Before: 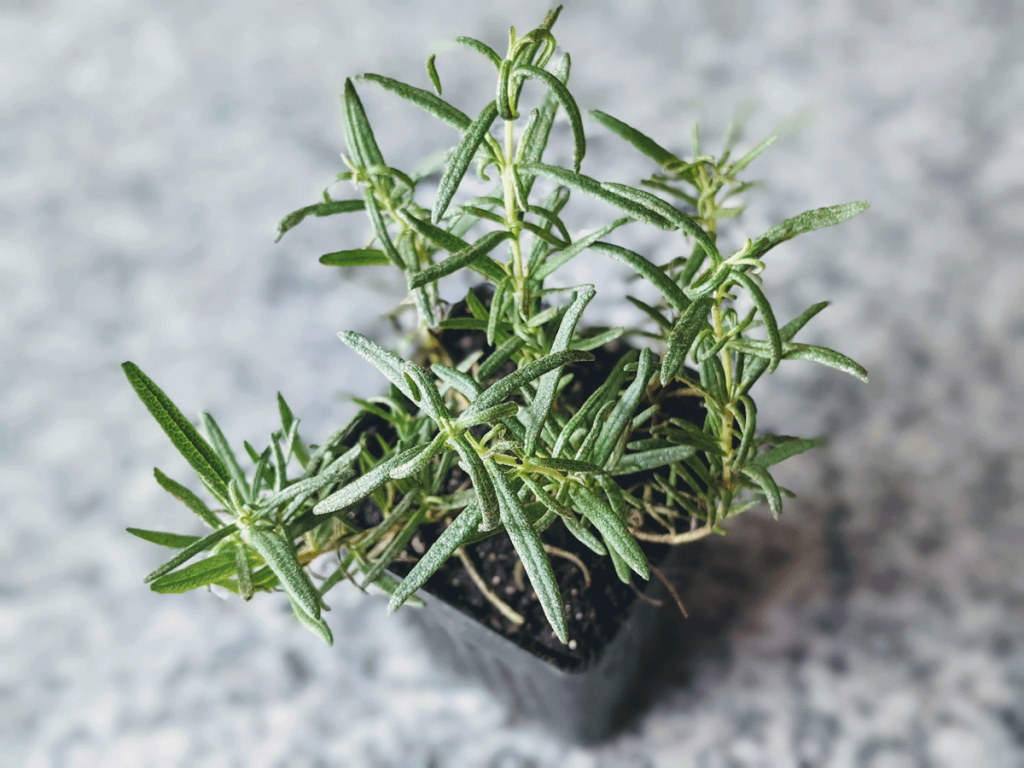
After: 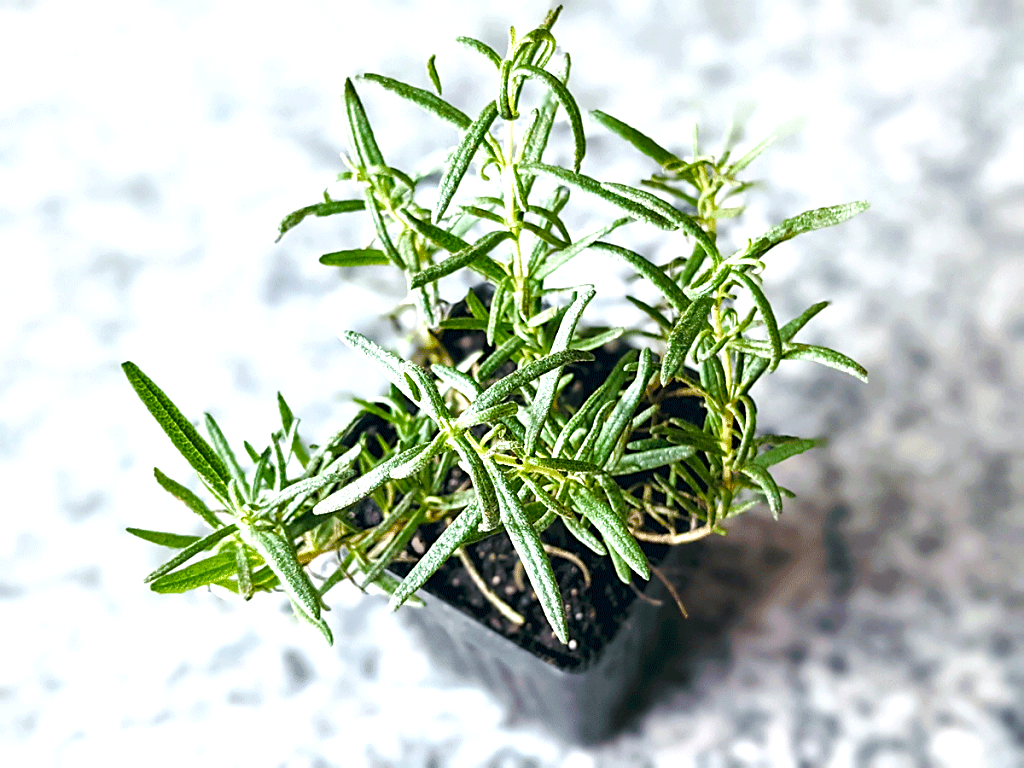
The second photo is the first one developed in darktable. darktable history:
color balance rgb: global offset › luminance -0.846%, perceptual saturation grading › global saturation 0.612%, perceptual saturation grading › highlights -17.142%, perceptual saturation grading › mid-tones 33.777%, perceptual saturation grading › shadows 50.553%, perceptual brilliance grading › global brilliance 25.743%, global vibrance 10.051%
levels: mode automatic, levels [0, 0.374, 0.749]
sharpen: on, module defaults
